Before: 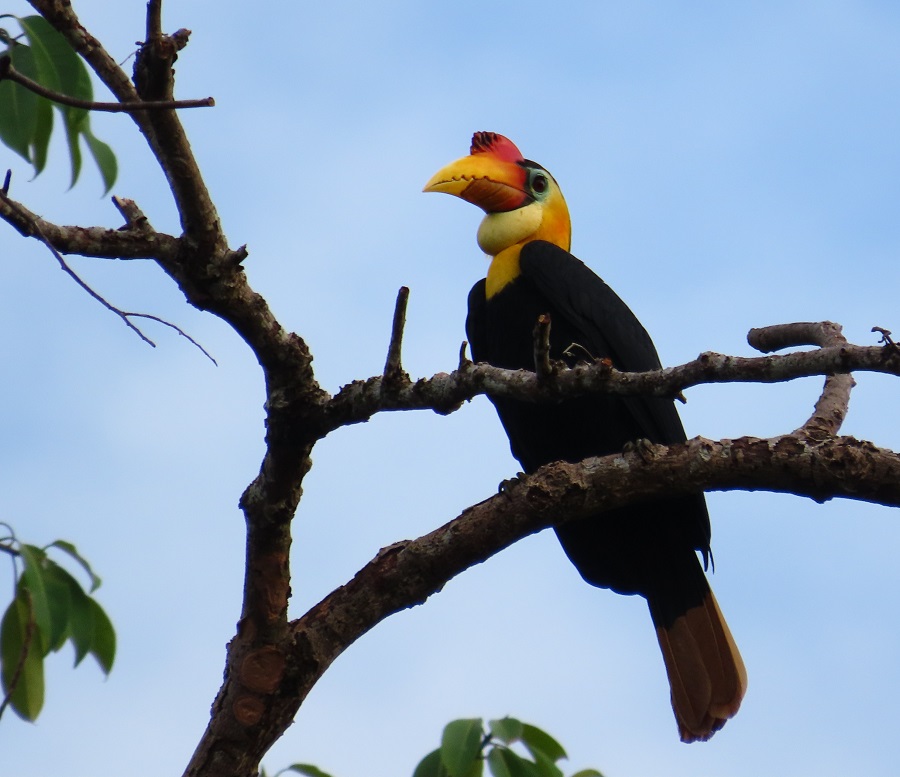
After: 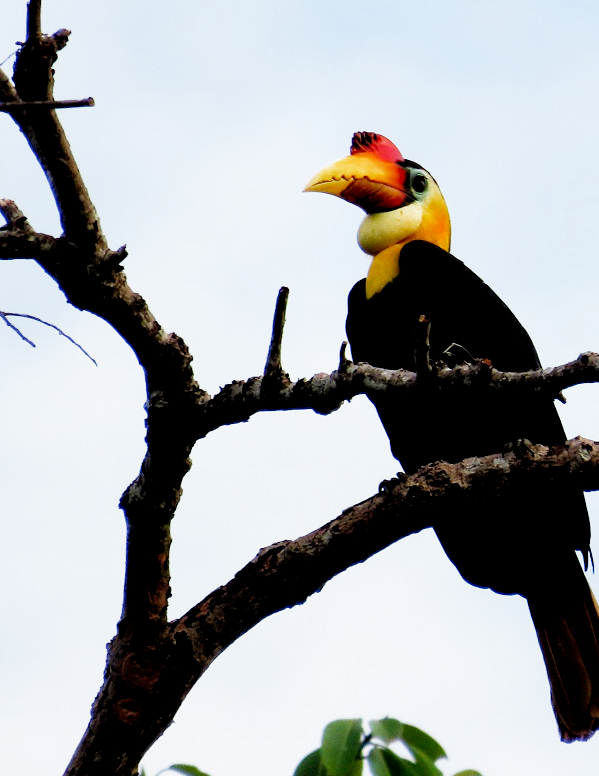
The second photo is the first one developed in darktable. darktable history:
rgb levels: levels [[0.01, 0.419, 0.839], [0, 0.5, 1], [0, 0.5, 1]]
local contrast: mode bilateral grid, contrast 20, coarseness 50, detail 120%, midtone range 0.2
filmic rgb: middle gray luminance 12.74%, black relative exposure -10.13 EV, white relative exposure 3.47 EV, threshold 6 EV, target black luminance 0%, hardness 5.74, latitude 44.69%, contrast 1.221, highlights saturation mix 5%, shadows ↔ highlights balance 26.78%, add noise in highlights 0, preserve chrominance no, color science v3 (2019), use custom middle-gray values true, iterations of high-quality reconstruction 0, contrast in highlights soft, enable highlight reconstruction true
crop and rotate: left 13.409%, right 19.924%
